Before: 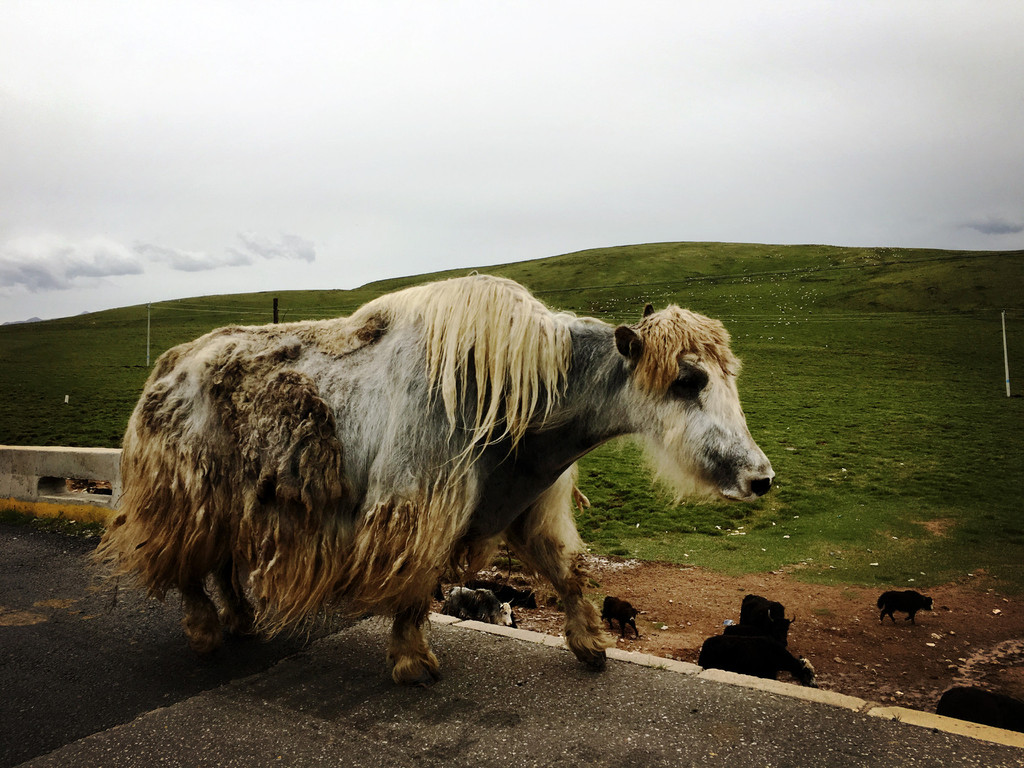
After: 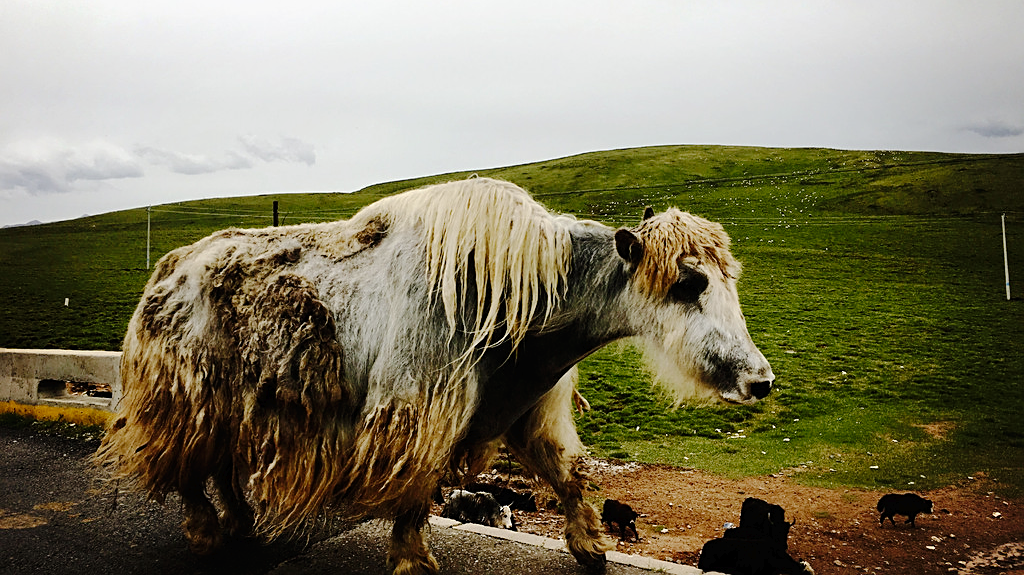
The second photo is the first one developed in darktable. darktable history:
crop and rotate: top 12.656%, bottom 12.473%
sharpen: on, module defaults
tone curve: curves: ch0 [(0, 0) (0.003, 0.011) (0.011, 0.012) (0.025, 0.013) (0.044, 0.023) (0.069, 0.04) (0.1, 0.06) (0.136, 0.094) (0.177, 0.145) (0.224, 0.213) (0.277, 0.301) (0.335, 0.389) (0.399, 0.473) (0.468, 0.554) (0.543, 0.627) (0.623, 0.694) (0.709, 0.763) (0.801, 0.83) (0.898, 0.906) (1, 1)], preserve colors none
